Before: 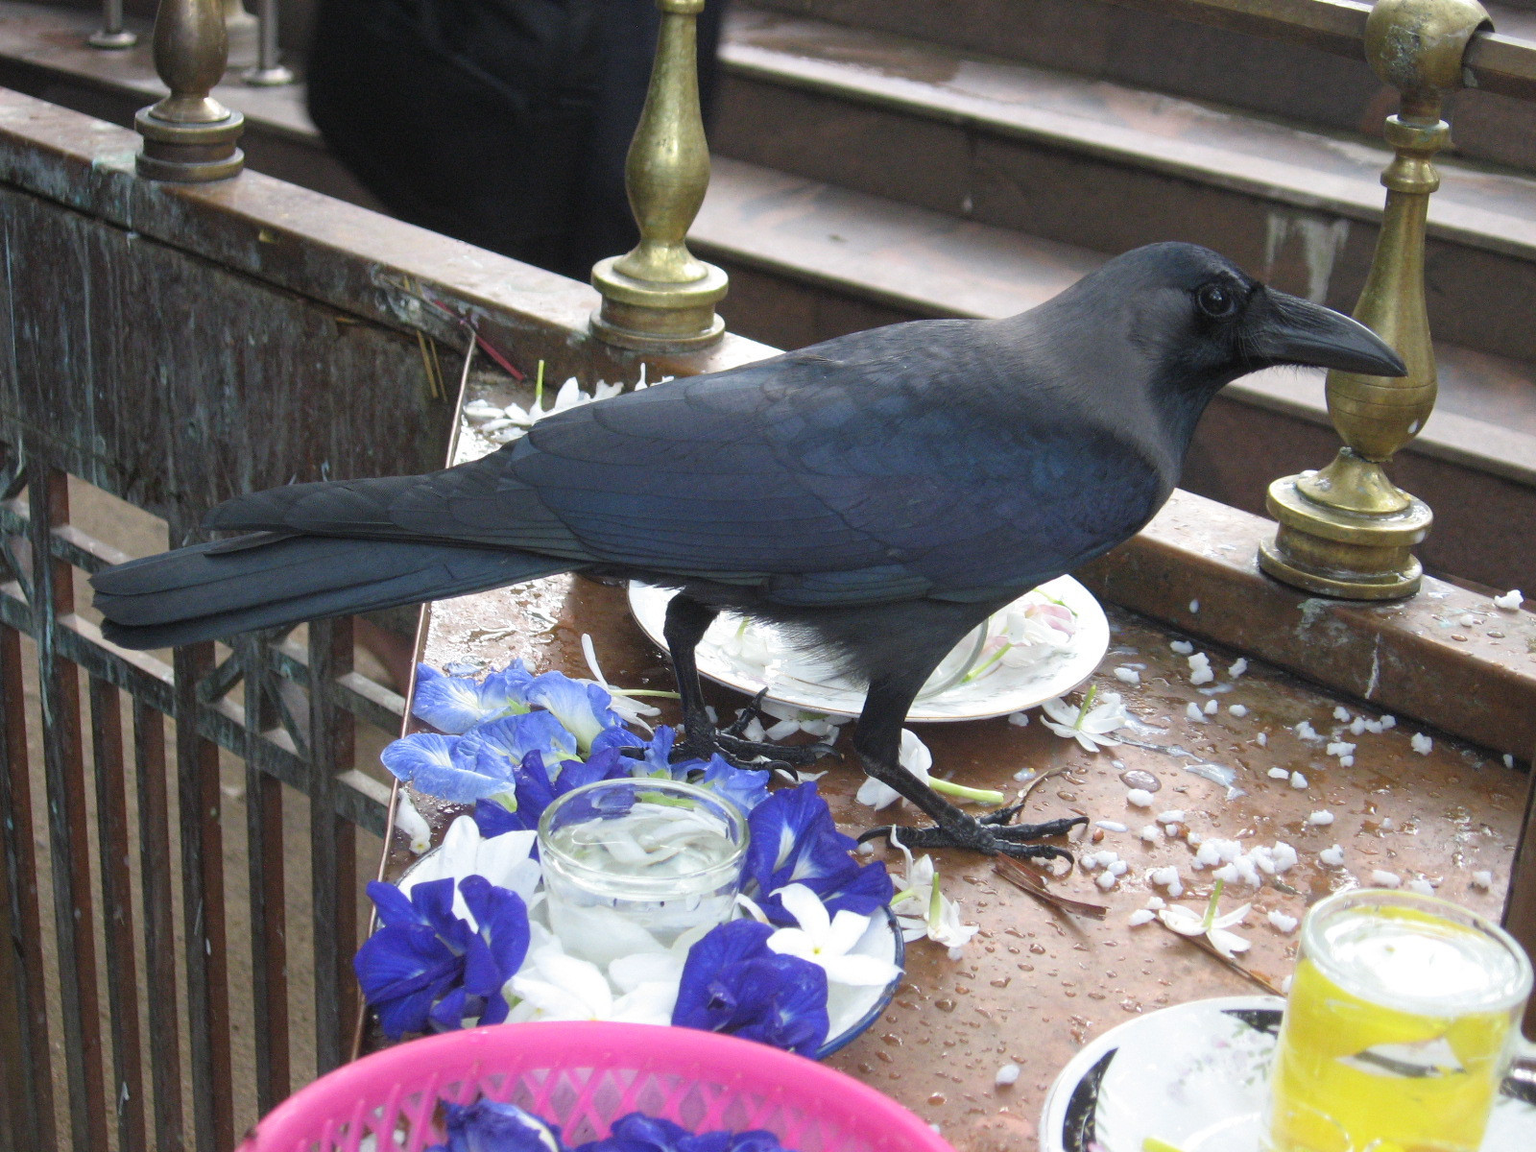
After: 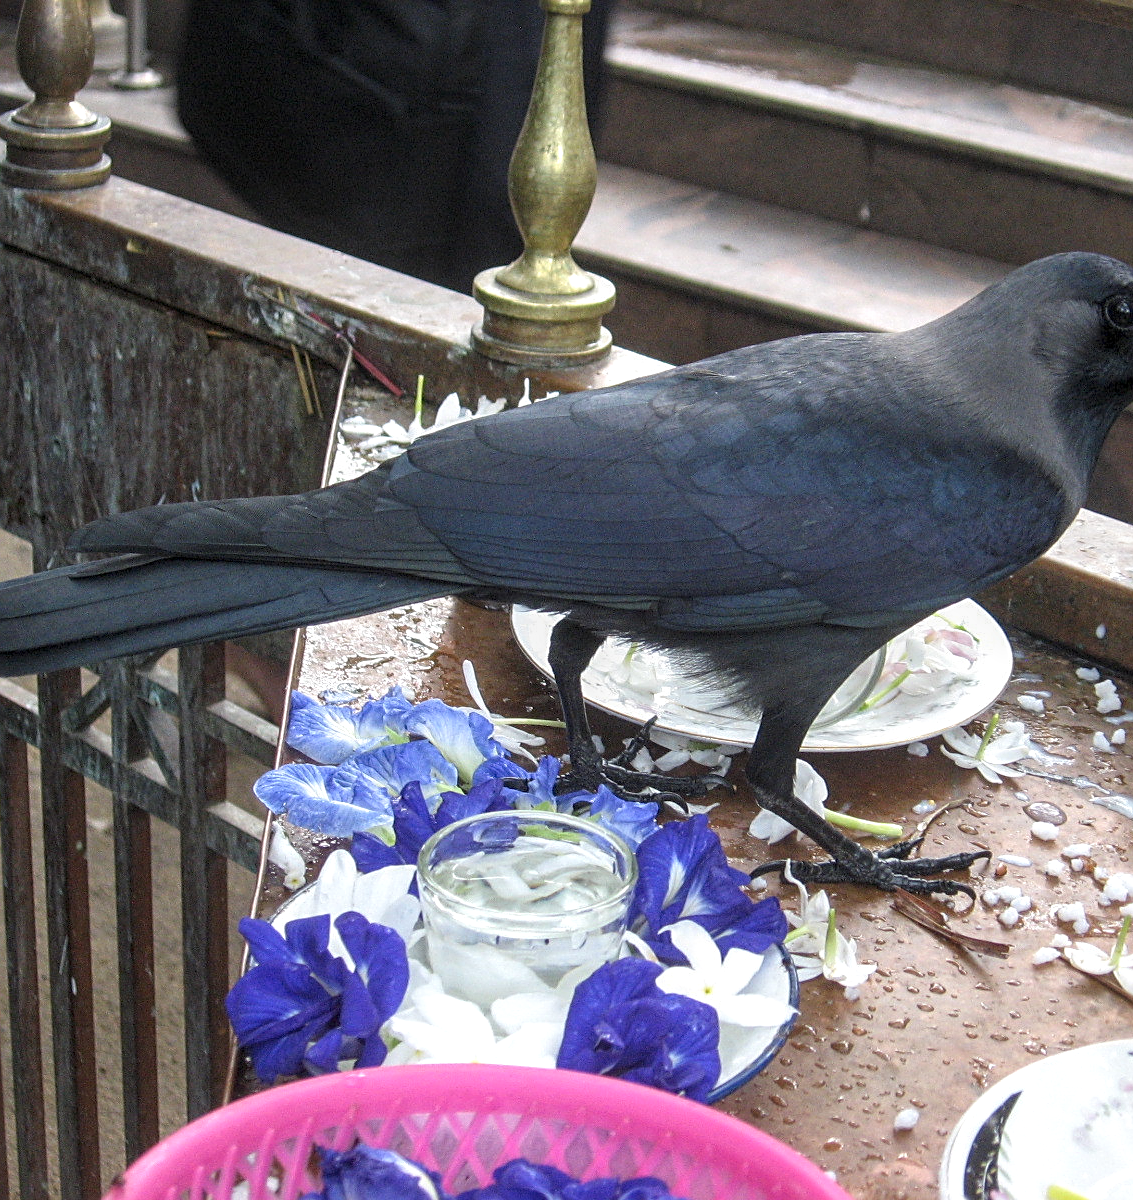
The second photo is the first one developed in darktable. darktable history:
crop and rotate: left 8.986%, right 20.174%
local contrast: highlights 62%, detail 143%, midtone range 0.43
base curve: curves: ch0 [(0, 0) (0.297, 0.298) (1, 1)]
sharpen: on, module defaults
